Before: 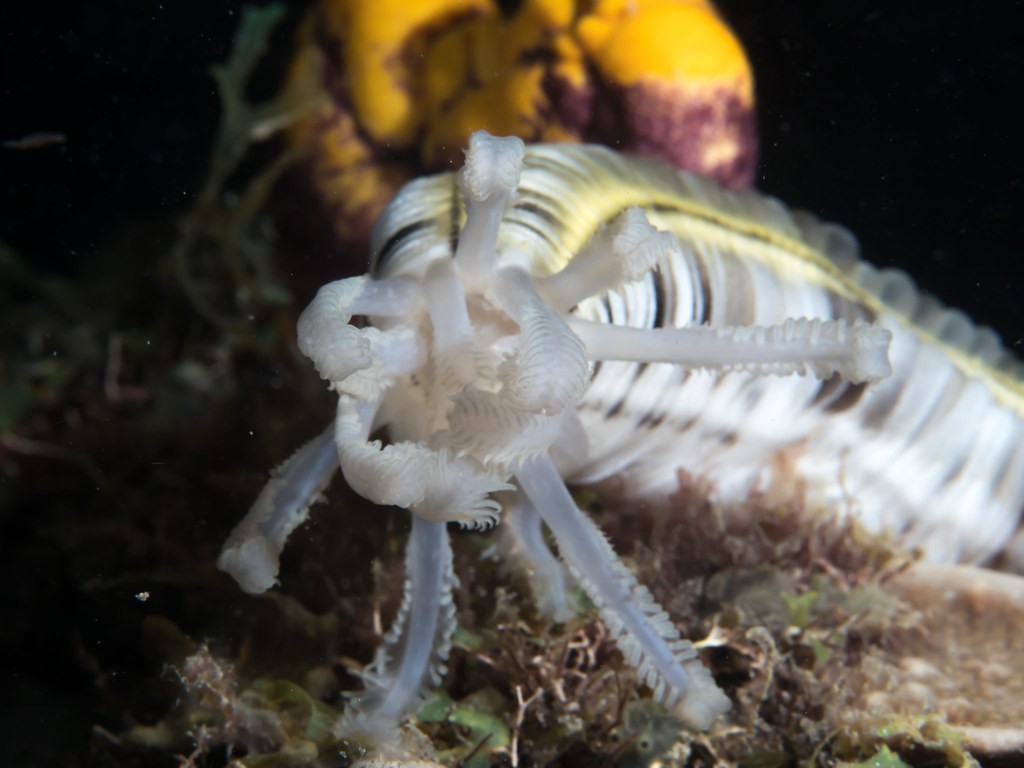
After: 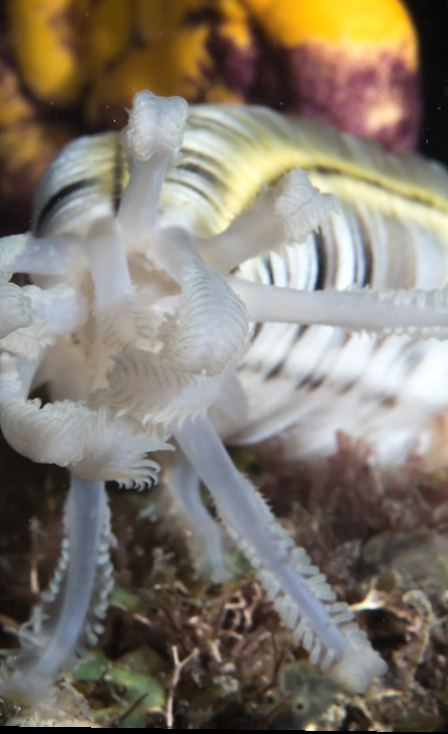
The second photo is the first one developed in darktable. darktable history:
exposure: exposure 0.078 EV, compensate highlight preservation false
rotate and perspective: rotation 0.8°, automatic cropping off
crop: left 33.452%, top 6.025%, right 23.155%
